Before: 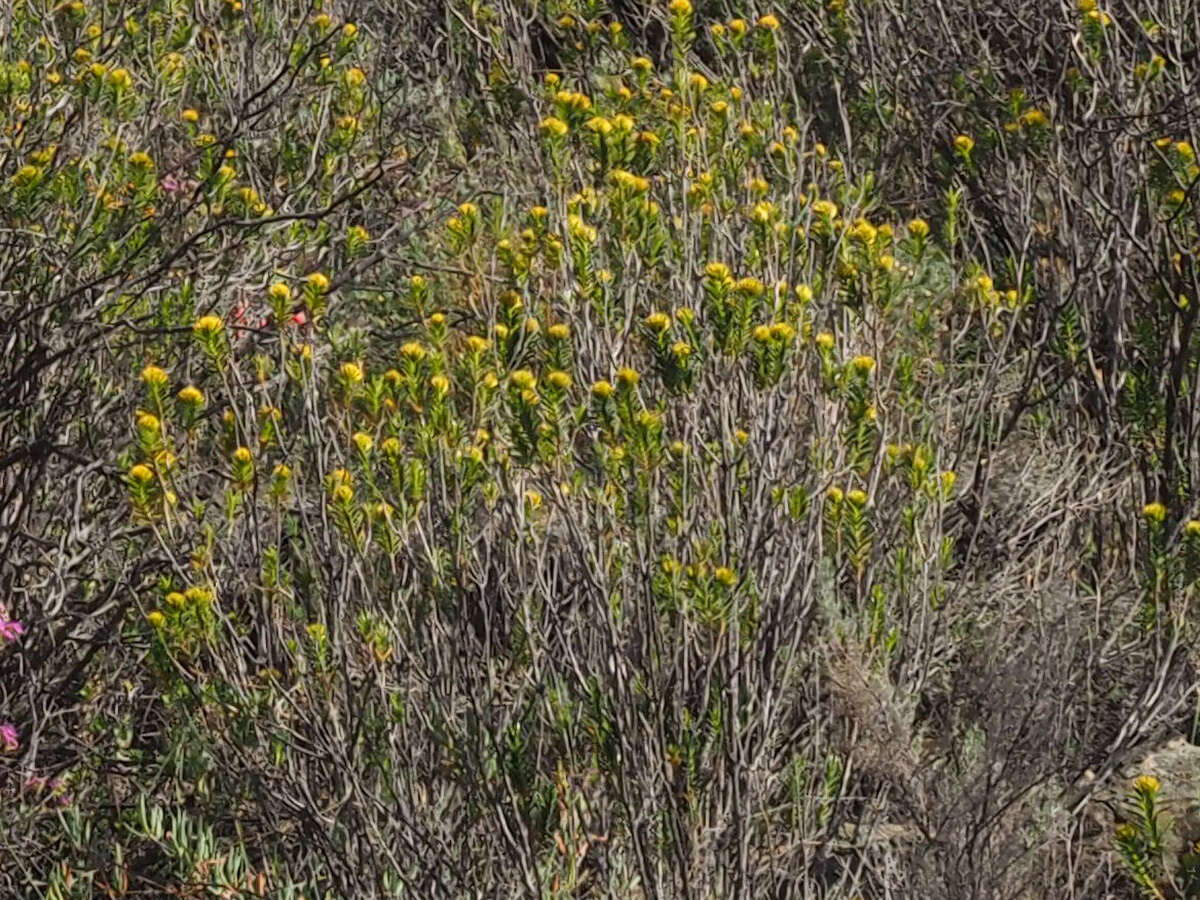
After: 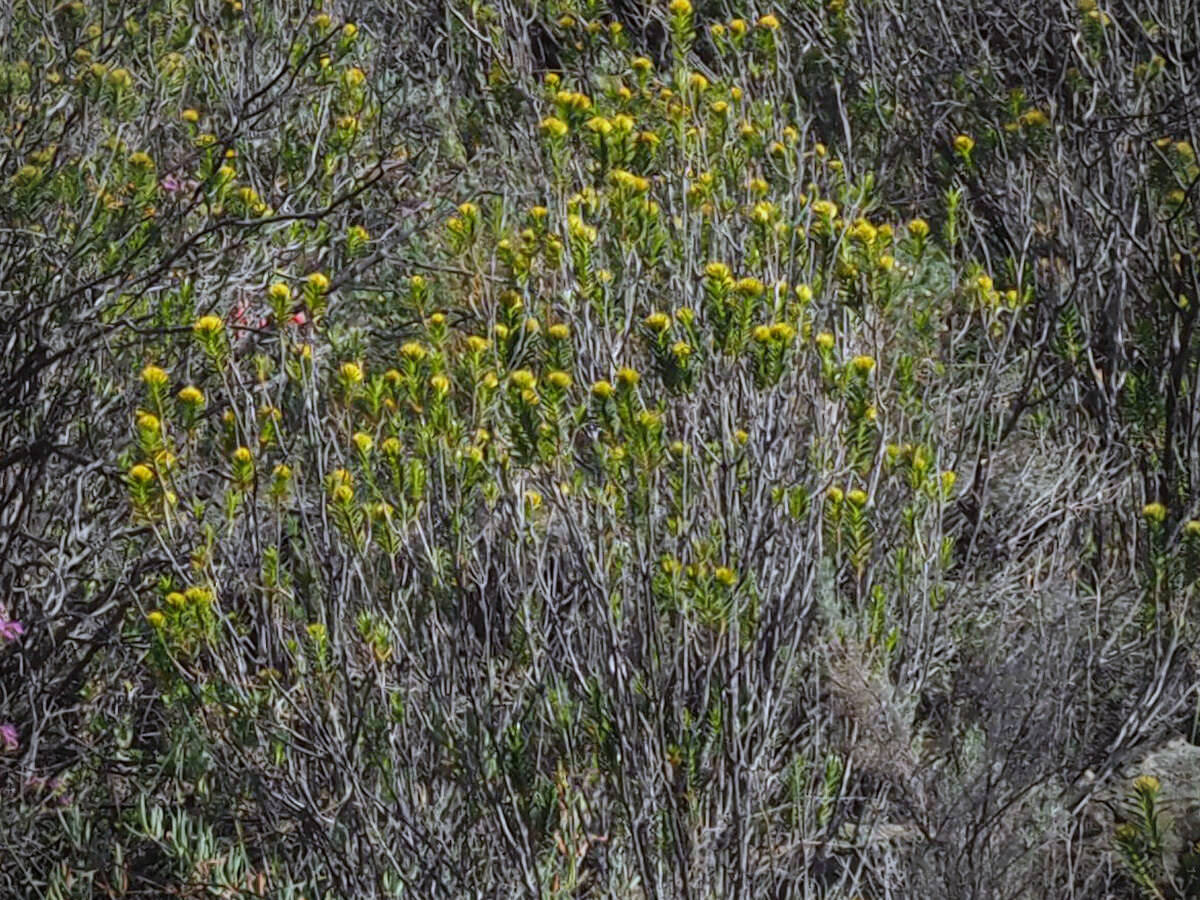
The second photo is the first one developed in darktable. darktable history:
white balance: red 0.926, green 1.003, blue 1.133
vignetting: fall-off radius 60.92%
